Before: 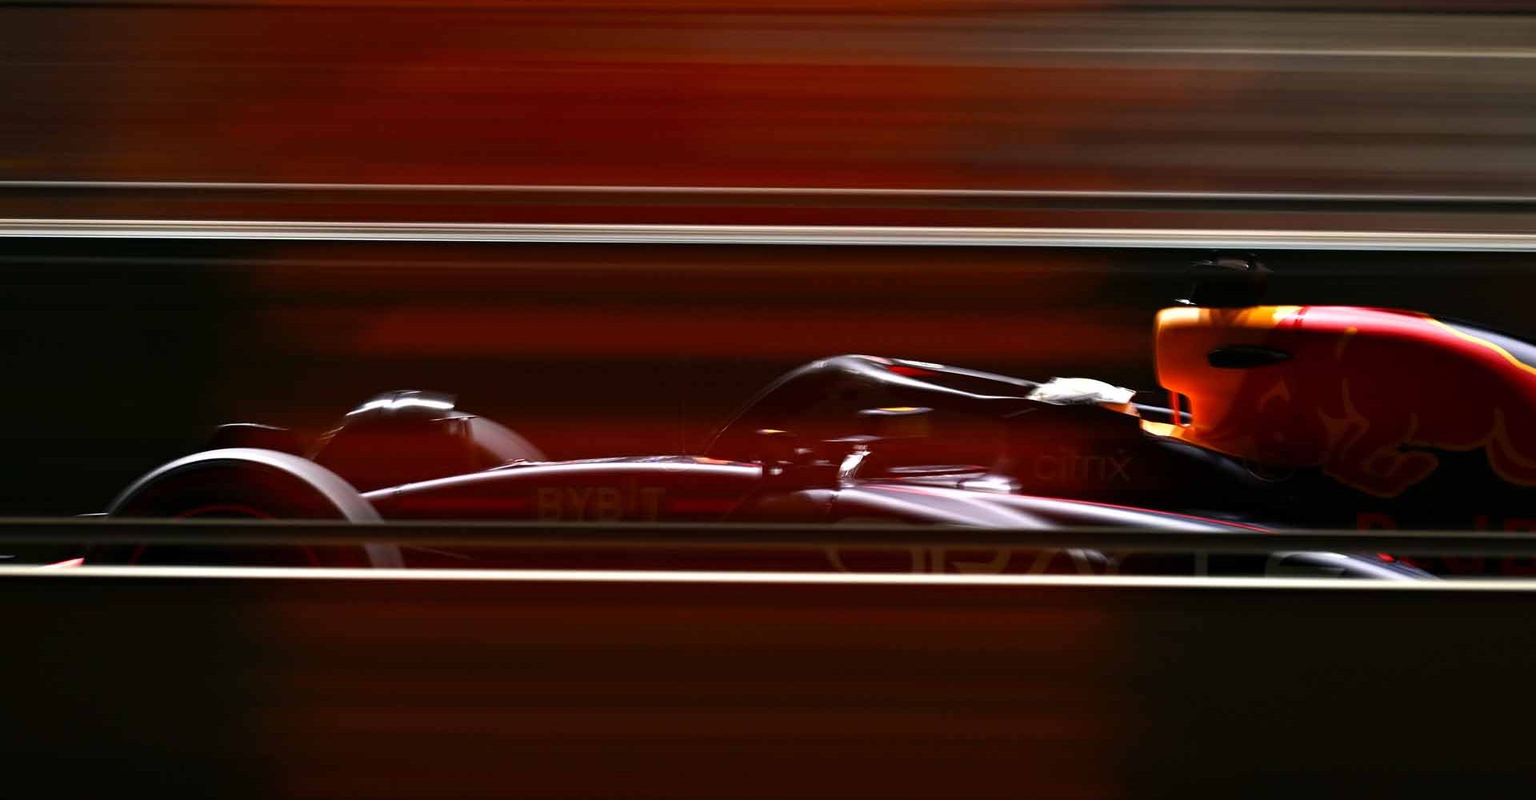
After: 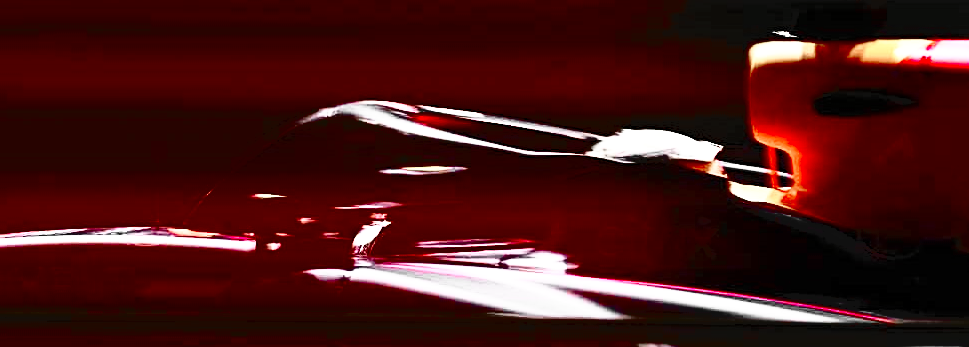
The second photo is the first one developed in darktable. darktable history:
contrast brightness saturation: contrast 0.244, brightness -0.234, saturation 0.15
base curve: curves: ch0 [(0, 0) (0.036, 0.037) (0.121, 0.228) (0.46, 0.76) (0.859, 0.983) (1, 1)], preserve colors none
sharpen: on, module defaults
tone curve: curves: ch0 [(0, 0) (0.003, 0.047) (0.011, 0.047) (0.025, 0.047) (0.044, 0.049) (0.069, 0.051) (0.1, 0.062) (0.136, 0.086) (0.177, 0.125) (0.224, 0.178) (0.277, 0.246) (0.335, 0.324) (0.399, 0.407) (0.468, 0.48) (0.543, 0.57) (0.623, 0.675) (0.709, 0.772) (0.801, 0.876) (0.898, 0.963) (1, 1)], color space Lab, independent channels
crop: left 36.314%, top 34.309%, right 13.198%, bottom 30.98%
exposure: black level correction 0, exposure 0 EV, compensate exposure bias true, compensate highlight preservation false
color zones: curves: ch1 [(0, 0.831) (0.08, 0.771) (0.157, 0.268) (0.241, 0.207) (0.562, -0.005) (0.714, -0.013) (0.876, 0.01) (1, 0.831)]
